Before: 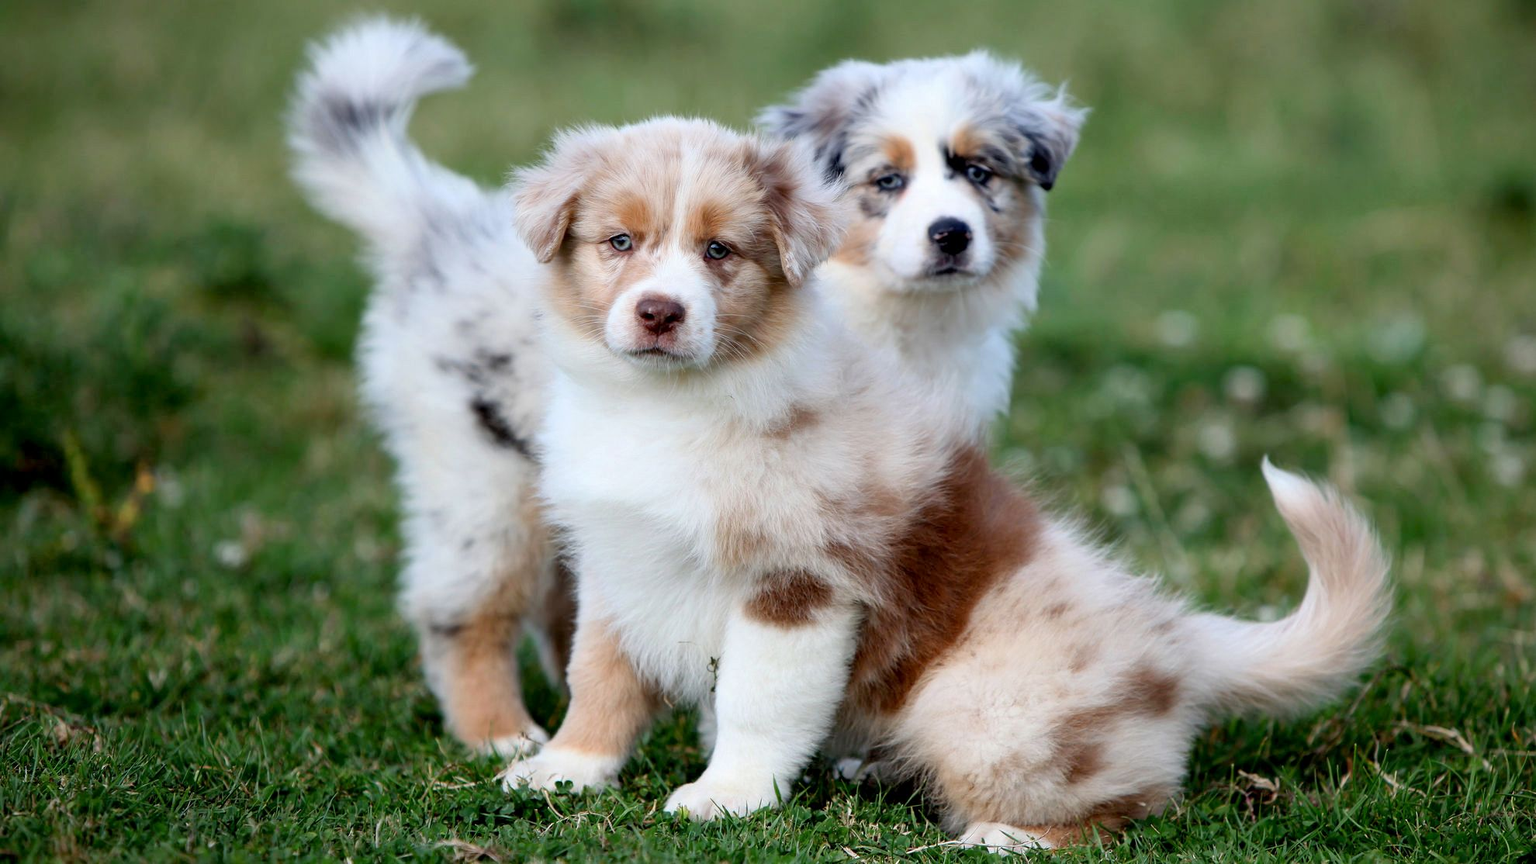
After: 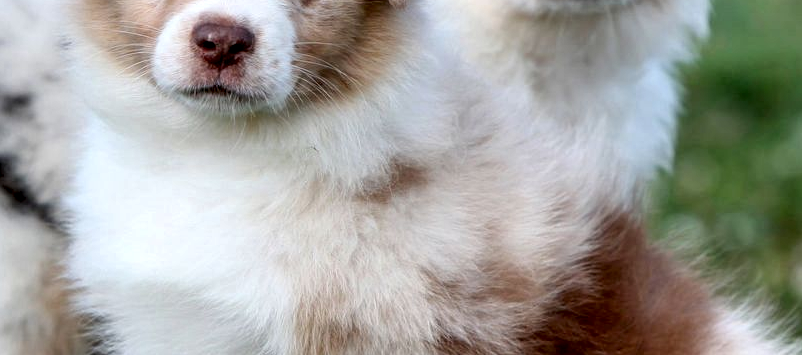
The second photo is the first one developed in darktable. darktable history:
local contrast: detail 142%
crop: left 31.748%, top 32.636%, right 27.721%, bottom 35.495%
